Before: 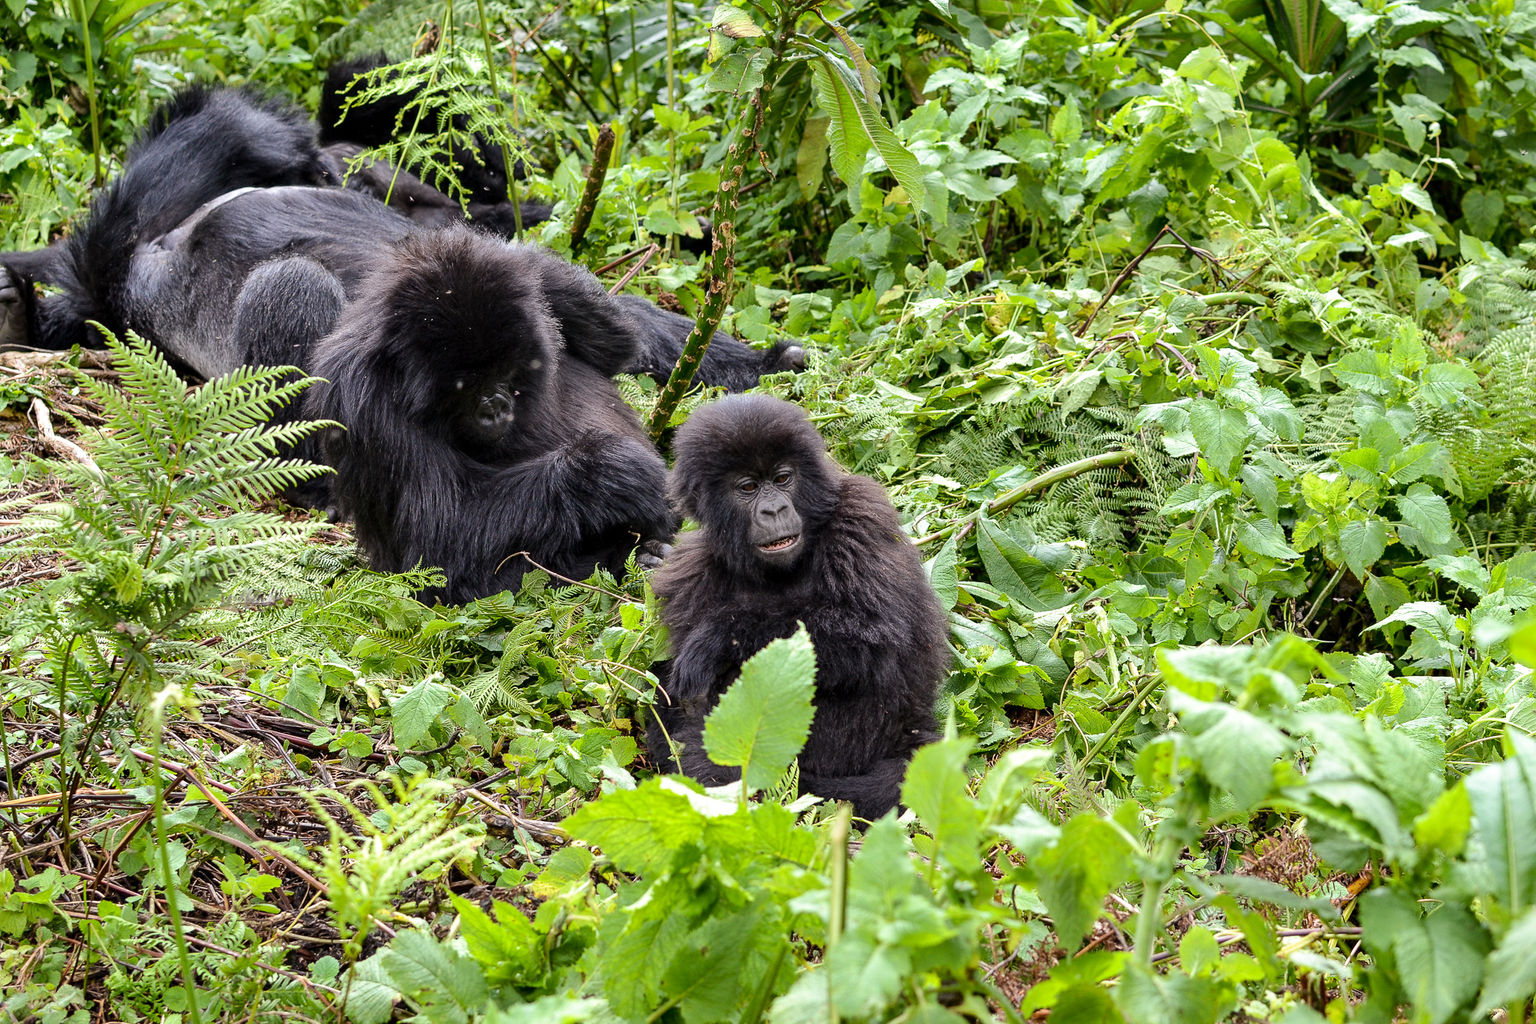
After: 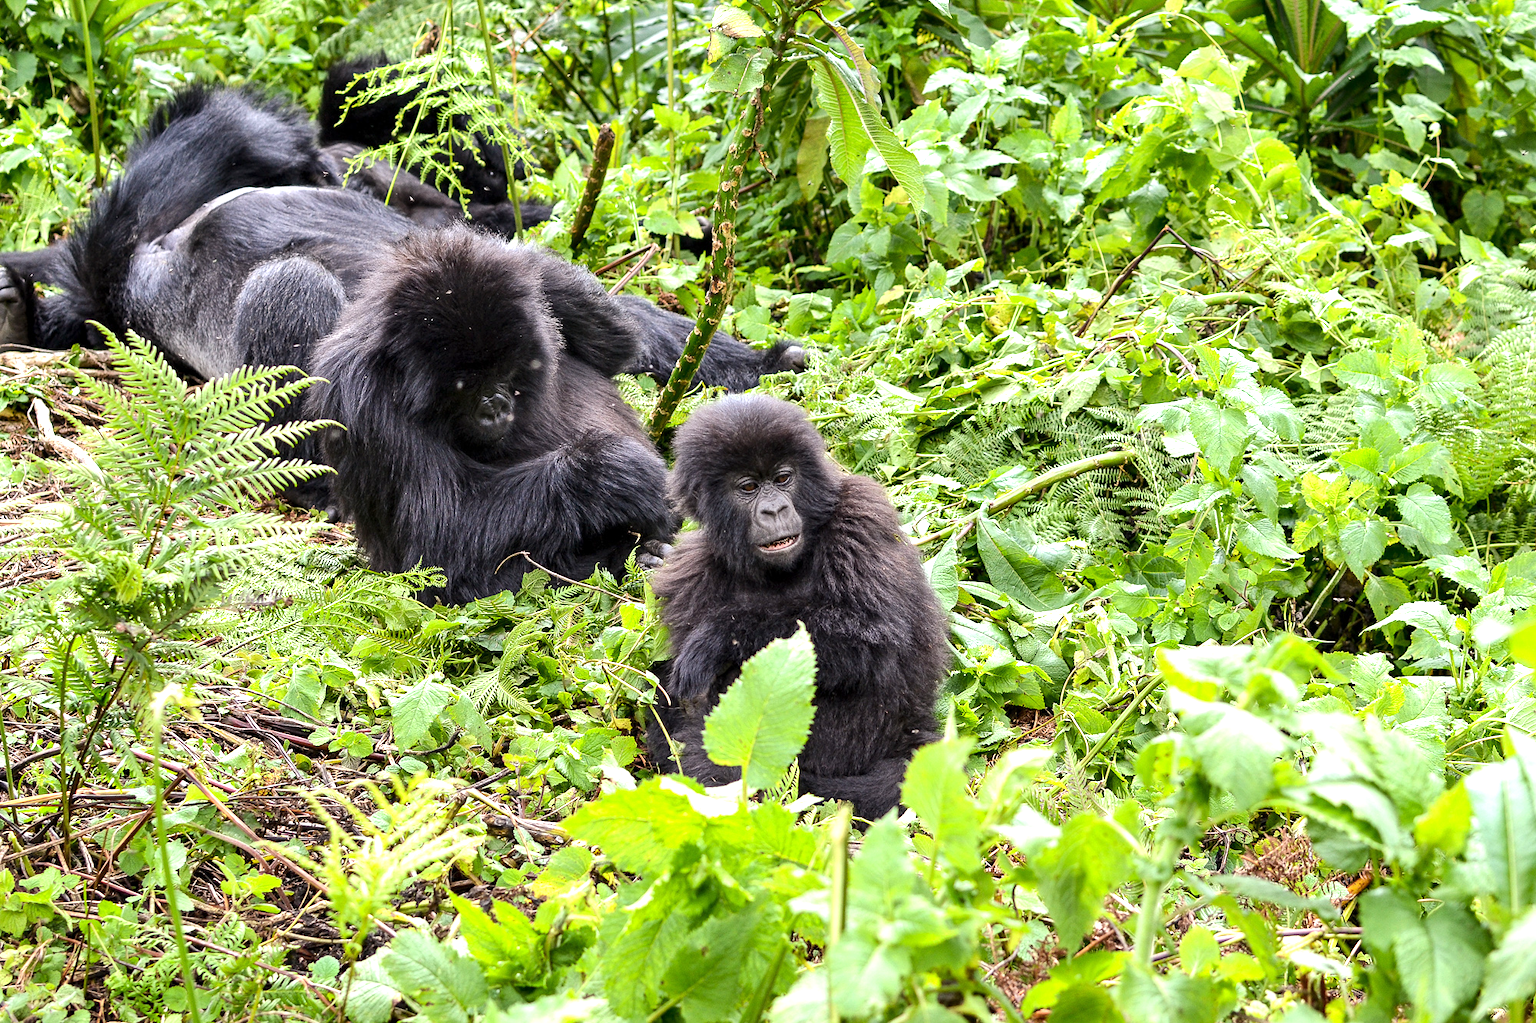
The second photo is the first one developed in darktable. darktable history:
exposure: exposure 0.67 EV, compensate highlight preservation false
